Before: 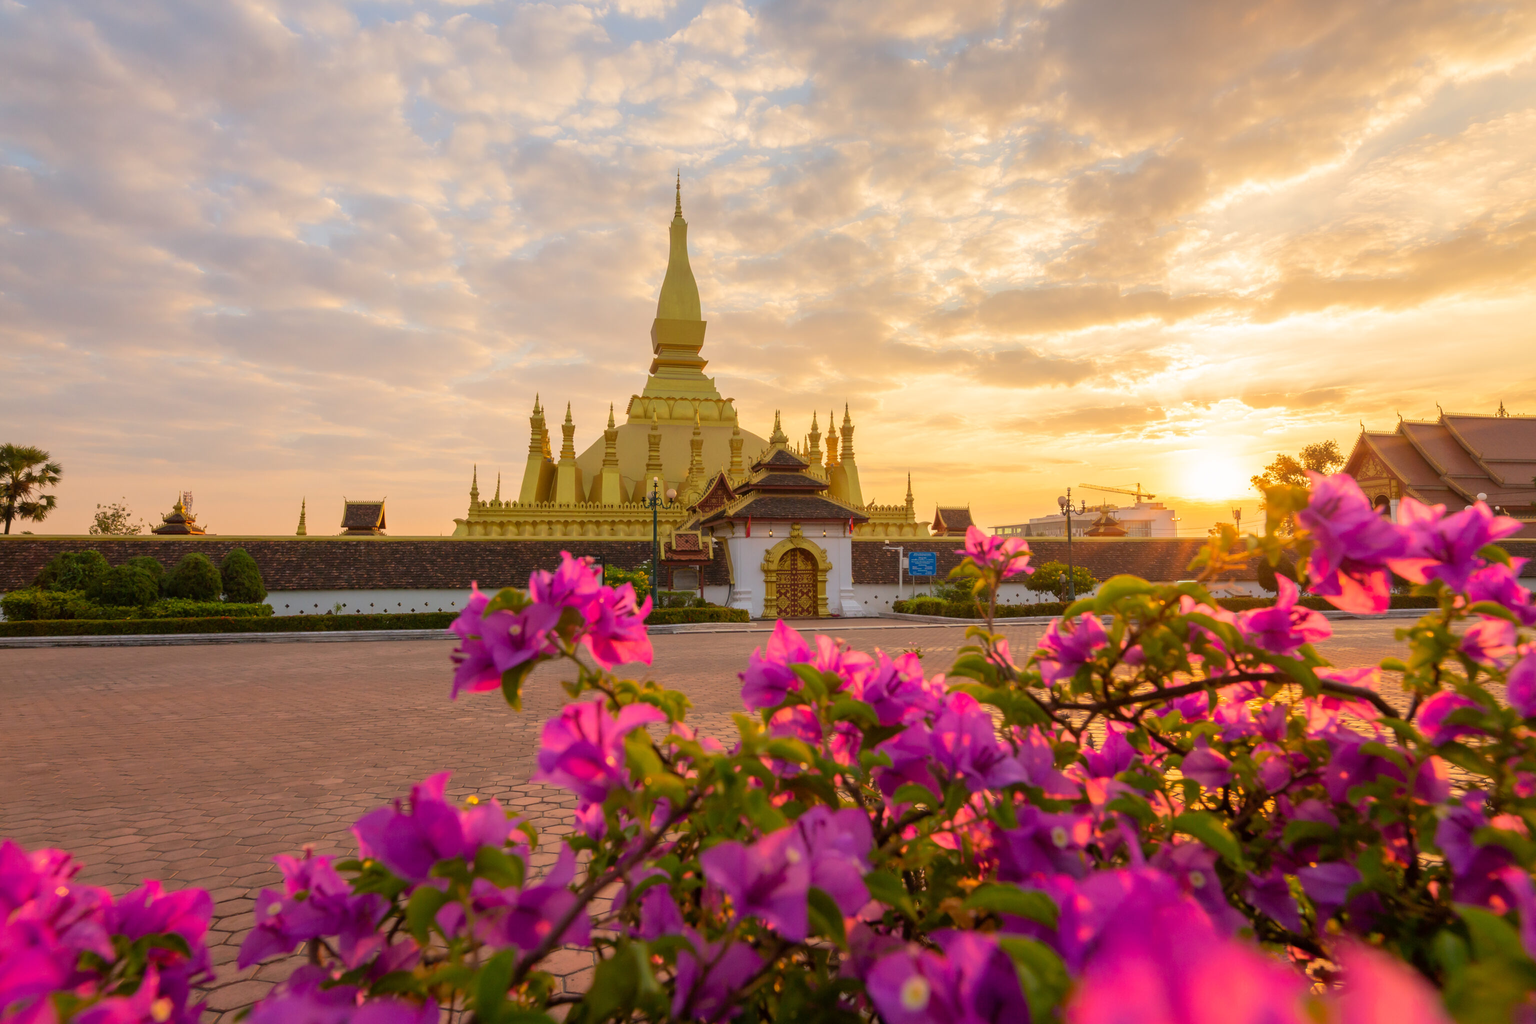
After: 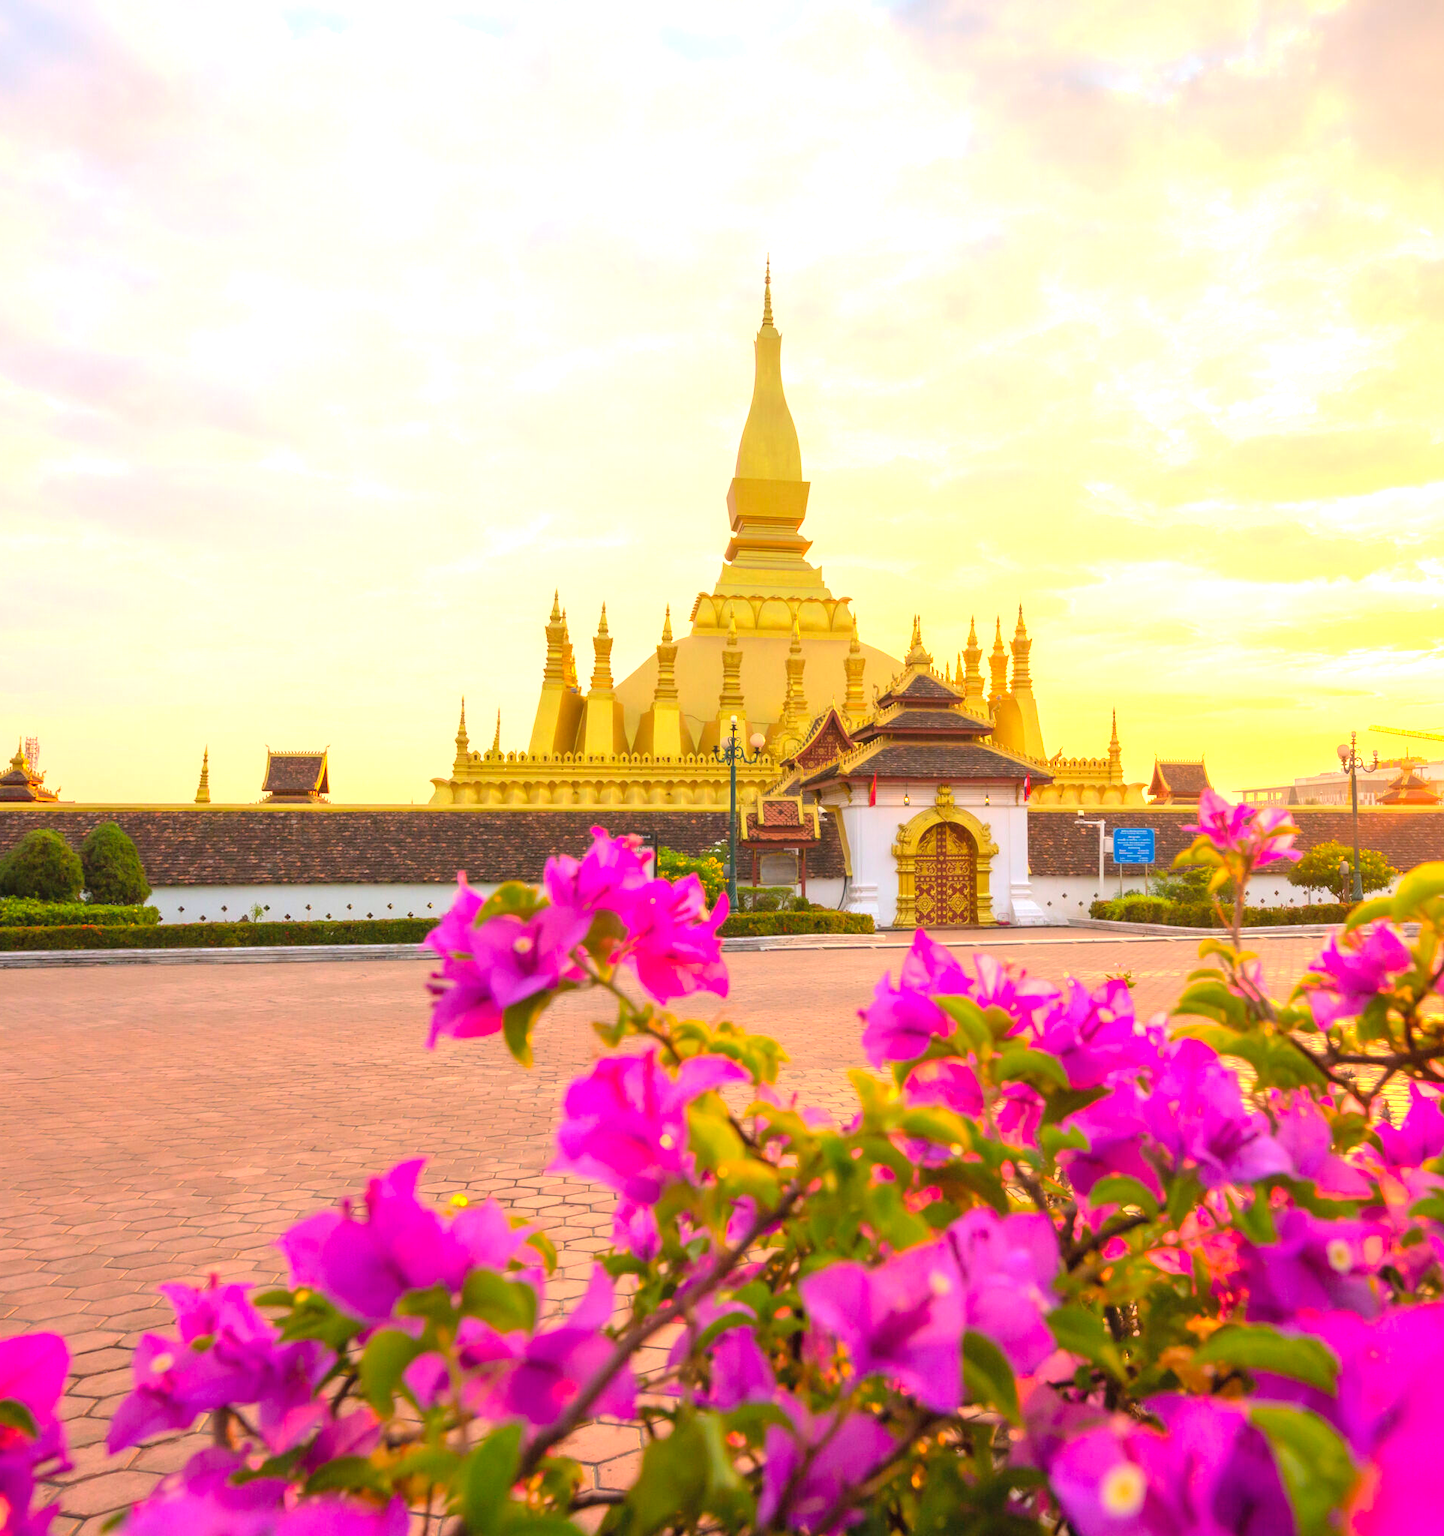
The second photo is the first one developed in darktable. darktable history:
contrast brightness saturation: brightness 0.087, saturation 0.192
exposure: black level correction 0, exposure 1.2 EV, compensate highlight preservation false
crop: left 10.858%, right 26.425%
